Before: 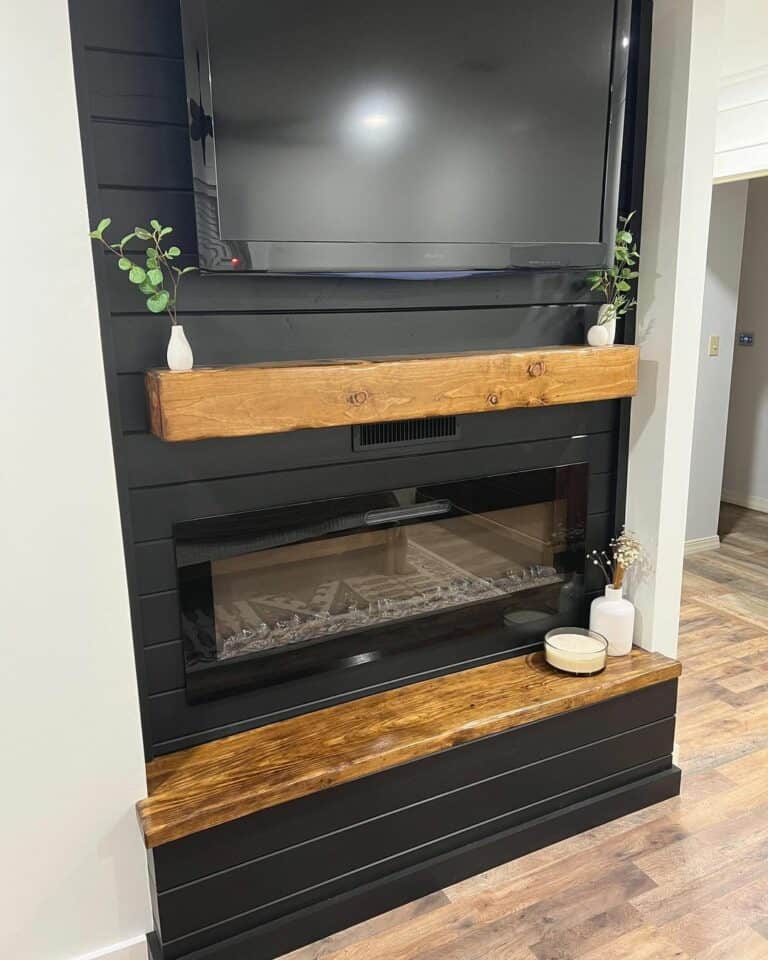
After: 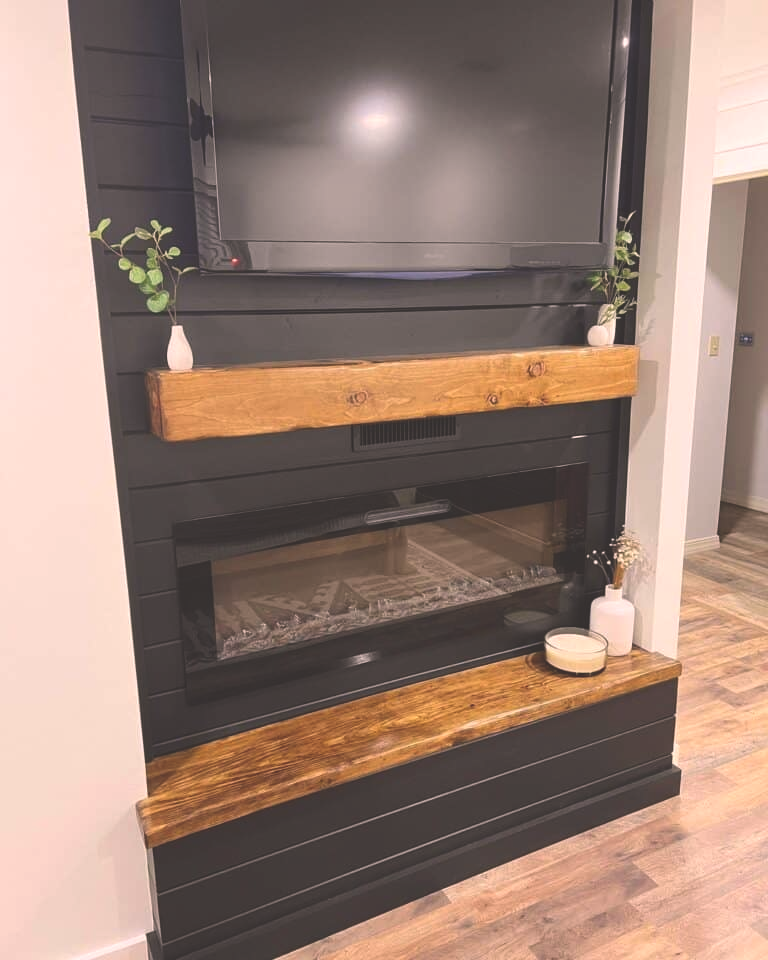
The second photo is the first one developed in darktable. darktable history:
exposure: black level correction -0.028, compensate highlight preservation false
tone equalizer: edges refinement/feathering 500, mask exposure compensation -1.57 EV, preserve details no
color correction: highlights a* 12.35, highlights b* 5.37
